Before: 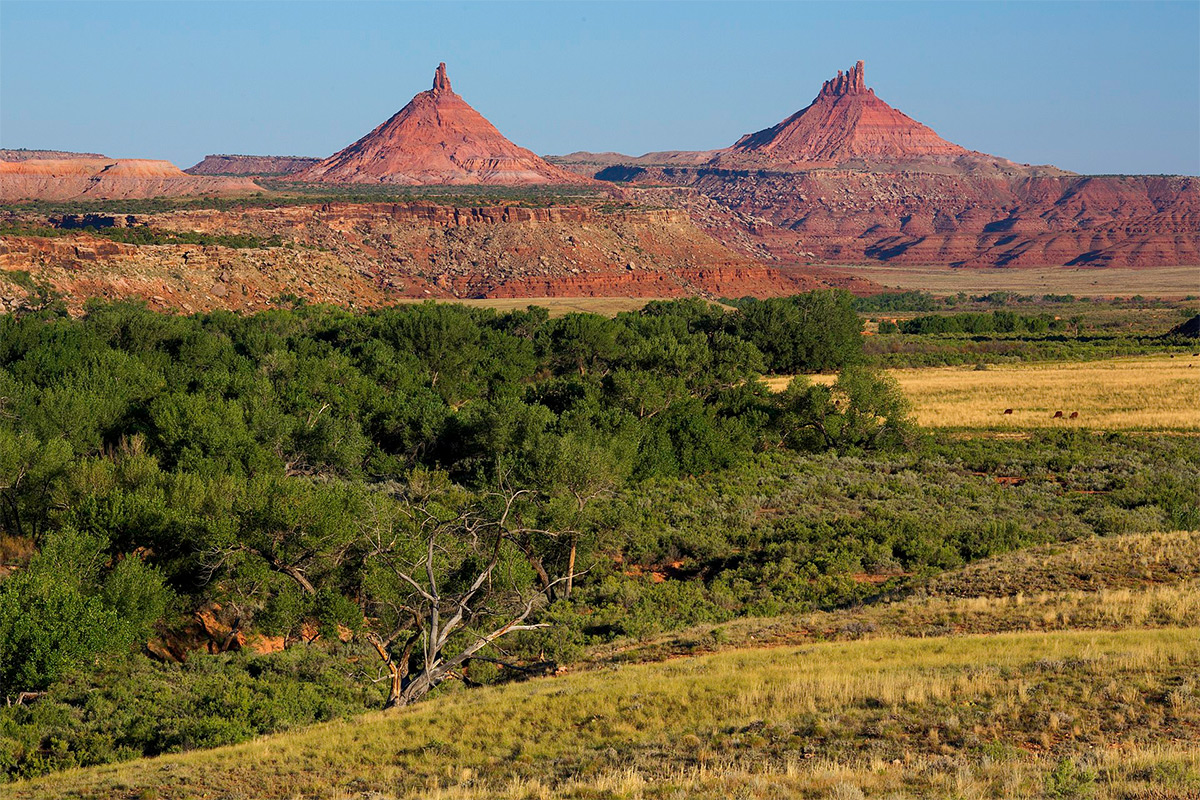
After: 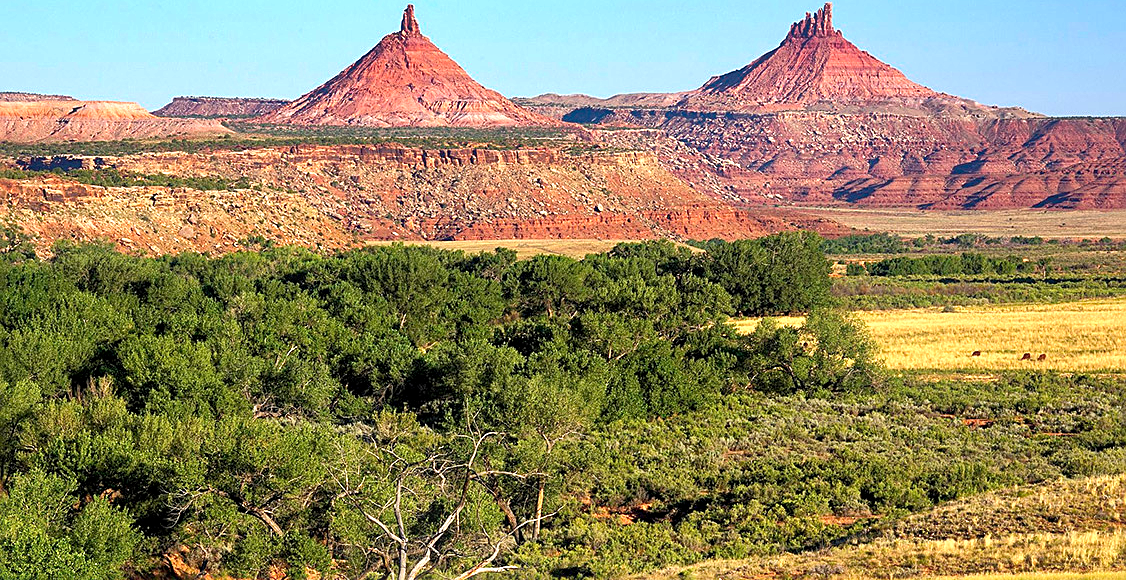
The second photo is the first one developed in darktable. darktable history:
local contrast: highlights 100%, shadows 100%, detail 120%, midtone range 0.2
sharpen: on, module defaults
exposure: black level correction 0.001, exposure 0.955 EV, compensate exposure bias true, compensate highlight preservation false
crop: left 2.737%, top 7.287%, right 3.421%, bottom 20.179%
bloom: size 9%, threshold 100%, strength 7%
shadows and highlights: soften with gaussian
